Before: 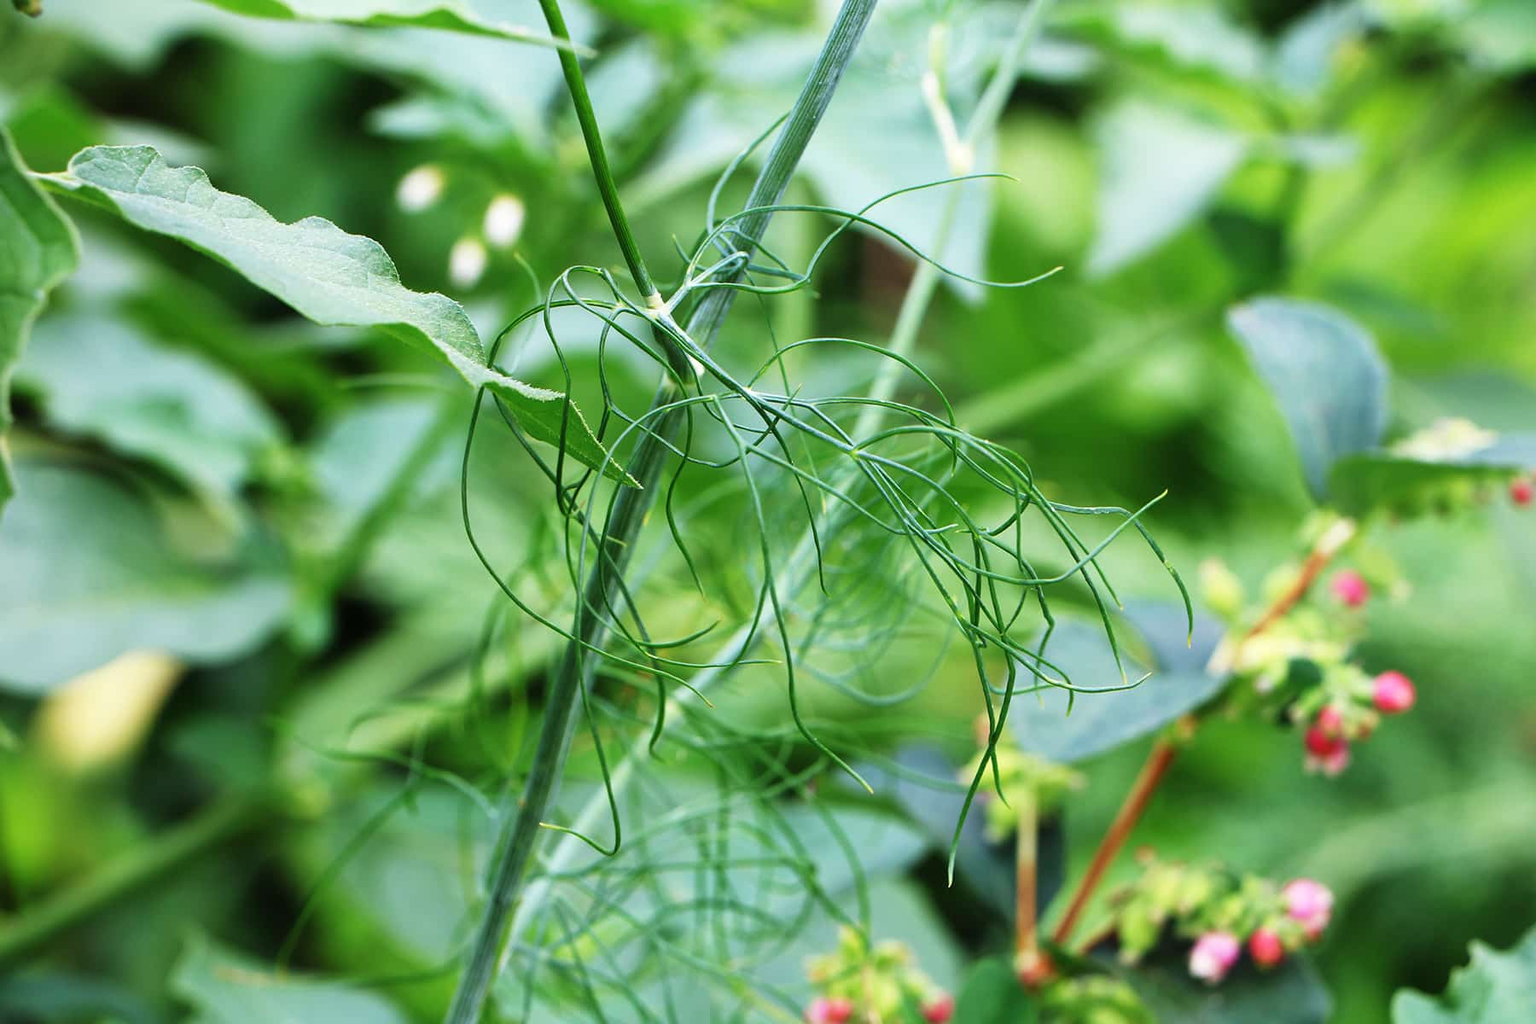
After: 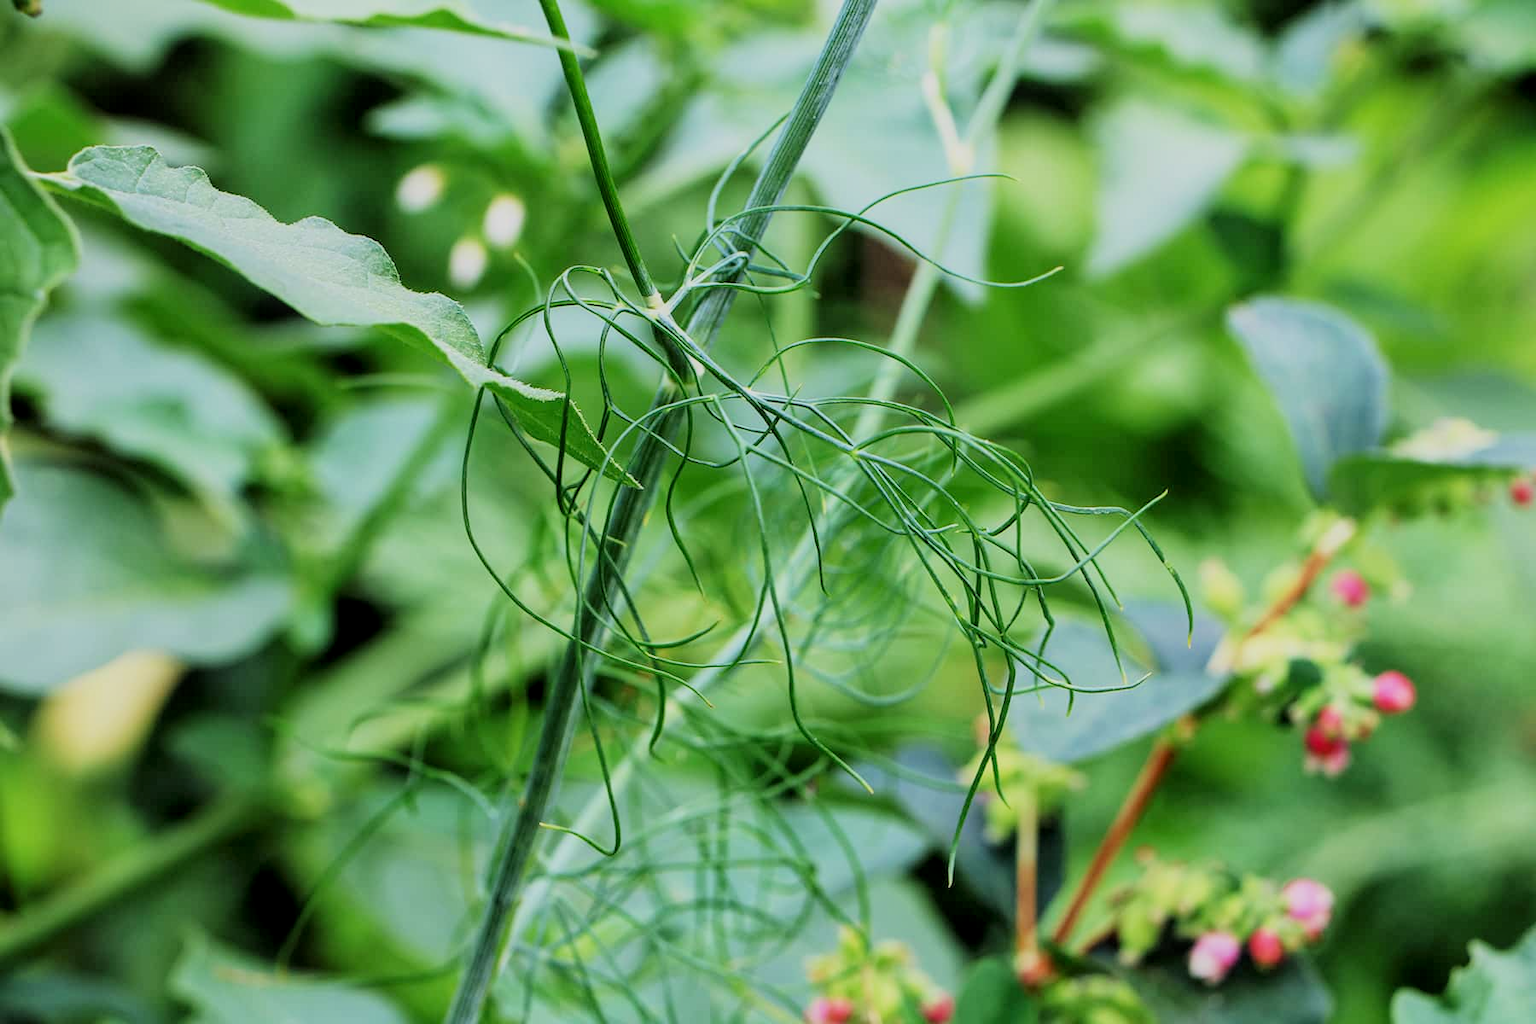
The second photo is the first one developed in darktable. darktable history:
filmic rgb: black relative exposure -7.65 EV, white relative exposure 4.56 EV, hardness 3.61, color science v6 (2022)
local contrast: on, module defaults
